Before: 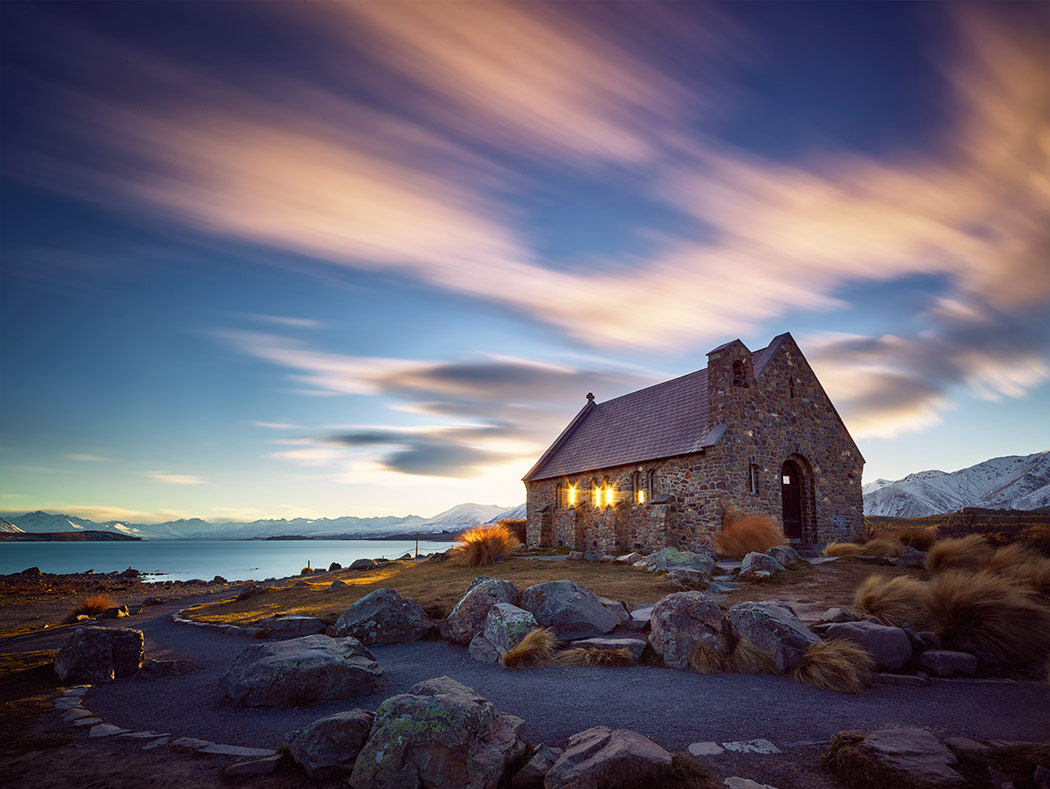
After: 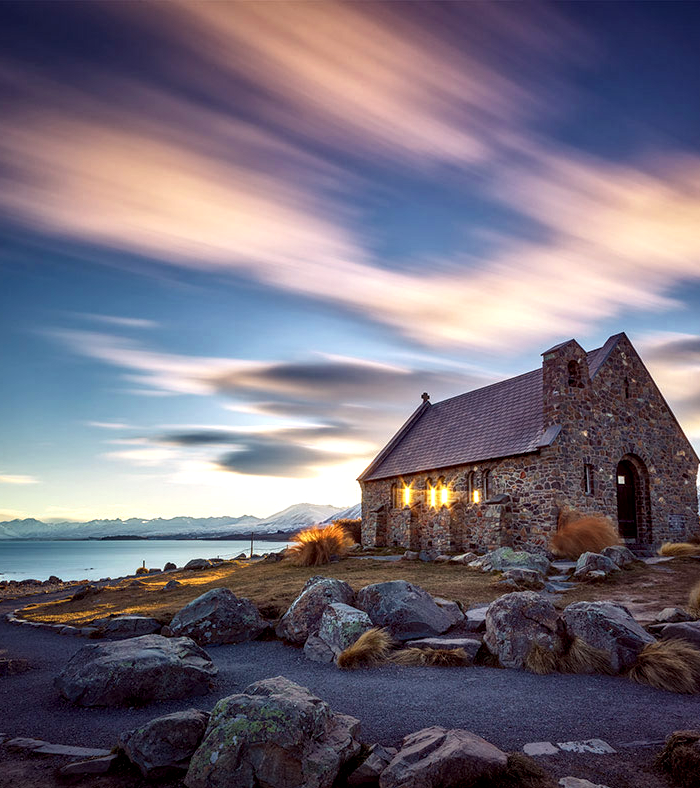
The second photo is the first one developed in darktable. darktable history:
crop and rotate: left 15.754%, right 17.579%
local contrast: highlights 59%, detail 145%
